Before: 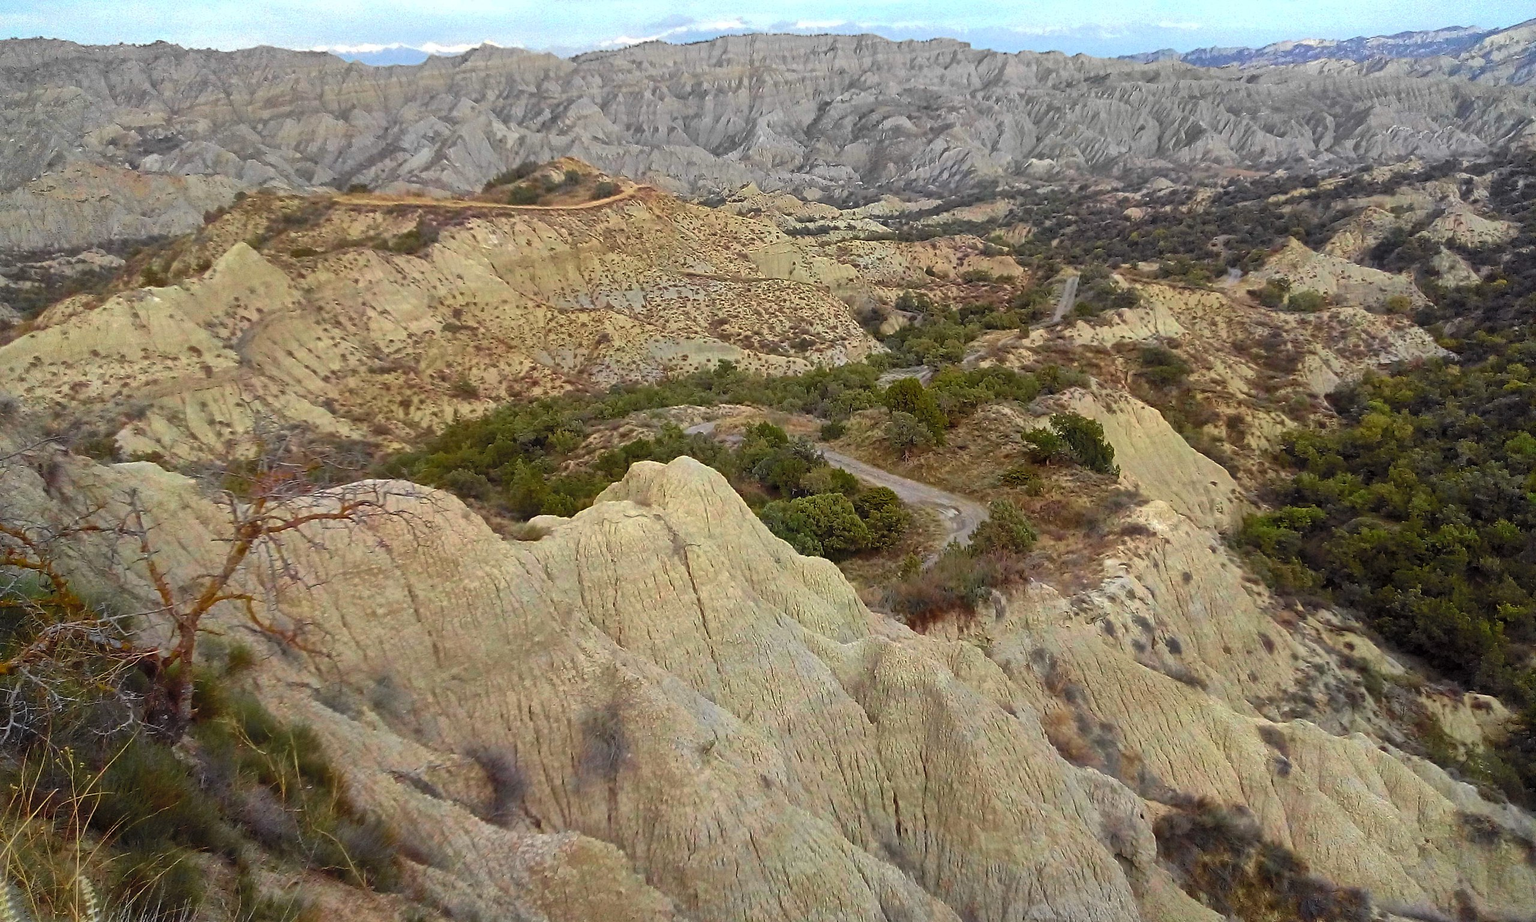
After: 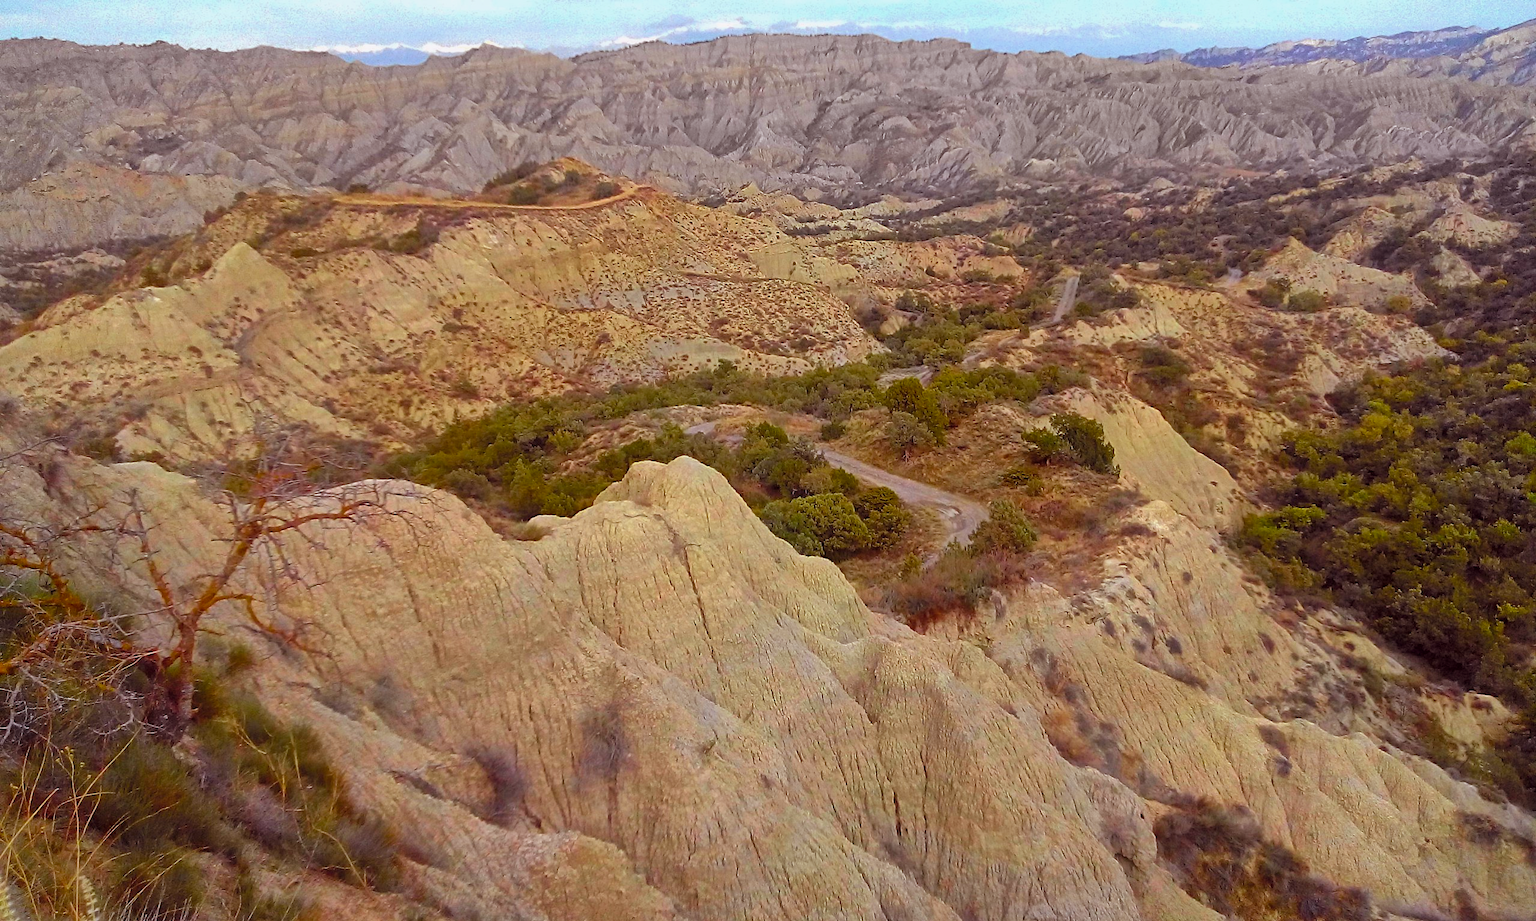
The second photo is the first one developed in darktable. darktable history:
tone equalizer: -8 EV 0.25 EV, -7 EV 0.417 EV, -6 EV 0.417 EV, -5 EV 0.25 EV, -3 EV -0.25 EV, -2 EV -0.417 EV, -1 EV -0.417 EV, +0 EV -0.25 EV, edges refinement/feathering 500, mask exposure compensation -1.57 EV, preserve details guided filter
rgb levels: mode RGB, independent channels, levels [[0, 0.474, 1], [0, 0.5, 1], [0, 0.5, 1]]
color balance: lift [1, 1.001, 0.999, 1.001], gamma [1, 1.004, 1.007, 0.993], gain [1, 0.991, 0.987, 1.013], contrast 7.5%, contrast fulcrum 10%, output saturation 115%
